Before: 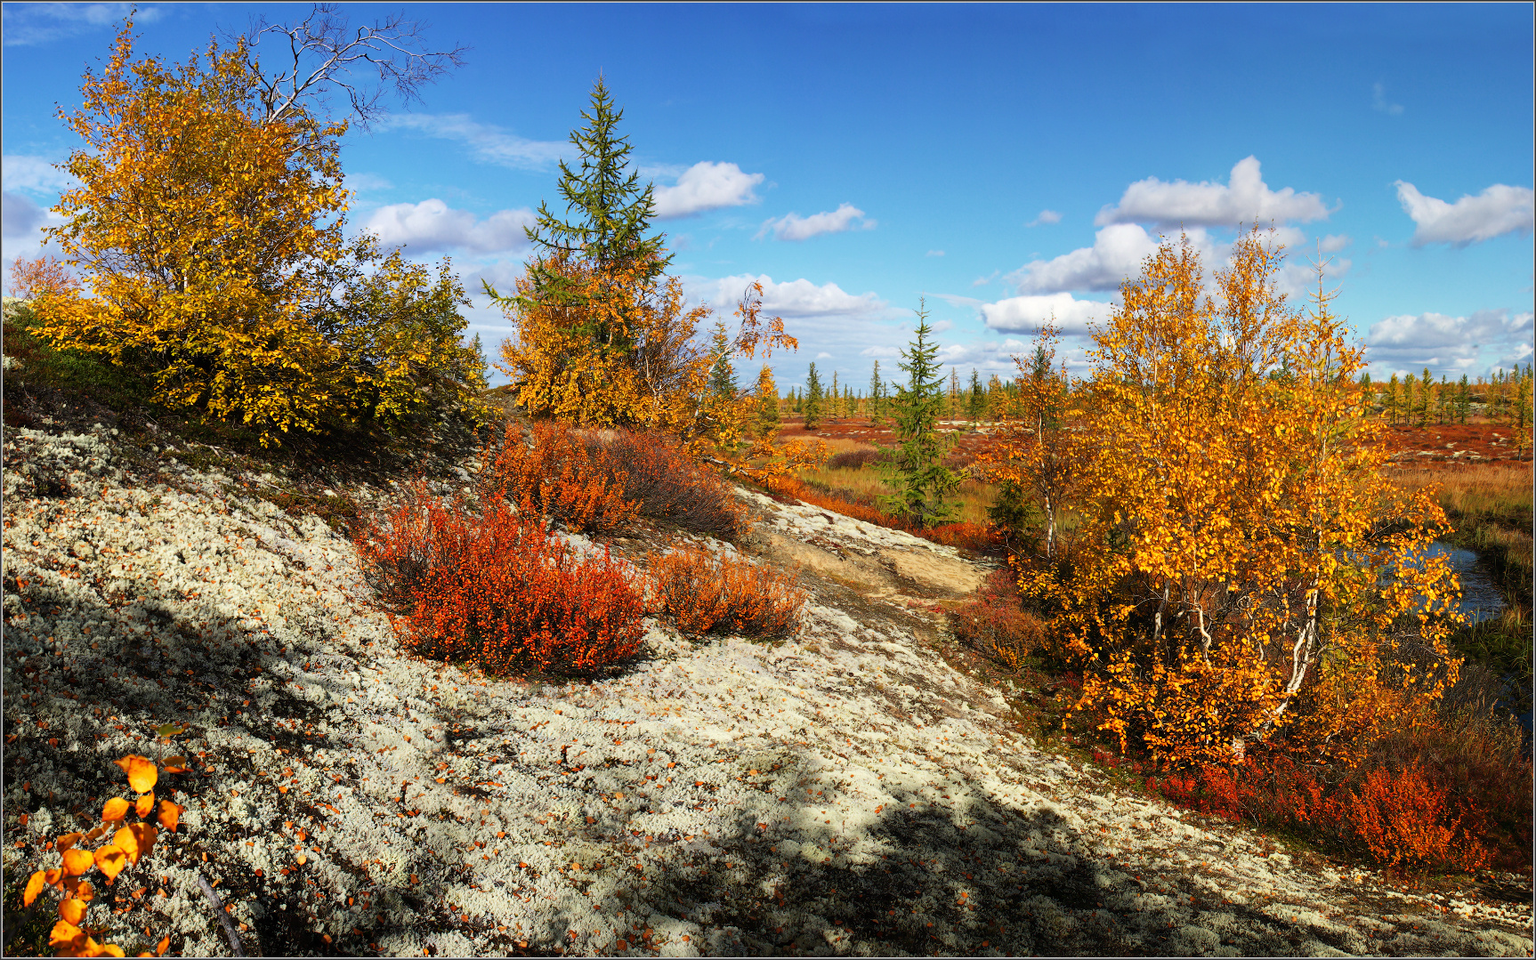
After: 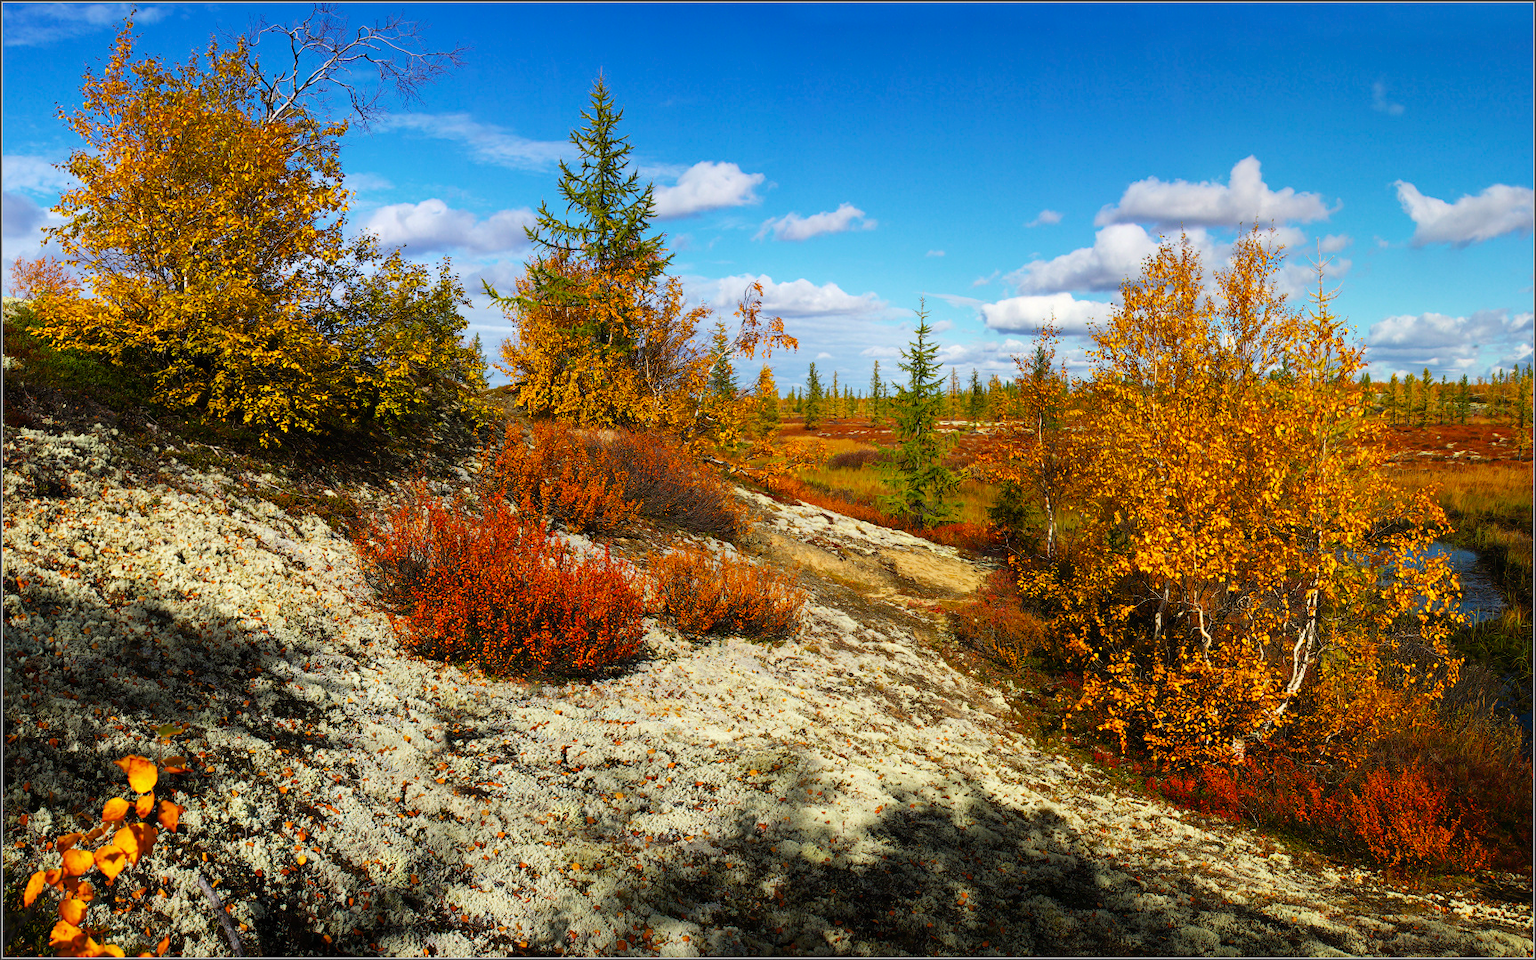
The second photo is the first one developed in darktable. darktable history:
color balance rgb: perceptual saturation grading › global saturation 20%, global vibrance 20%
base curve: curves: ch0 [(0, 0) (0.303, 0.277) (1, 1)]
